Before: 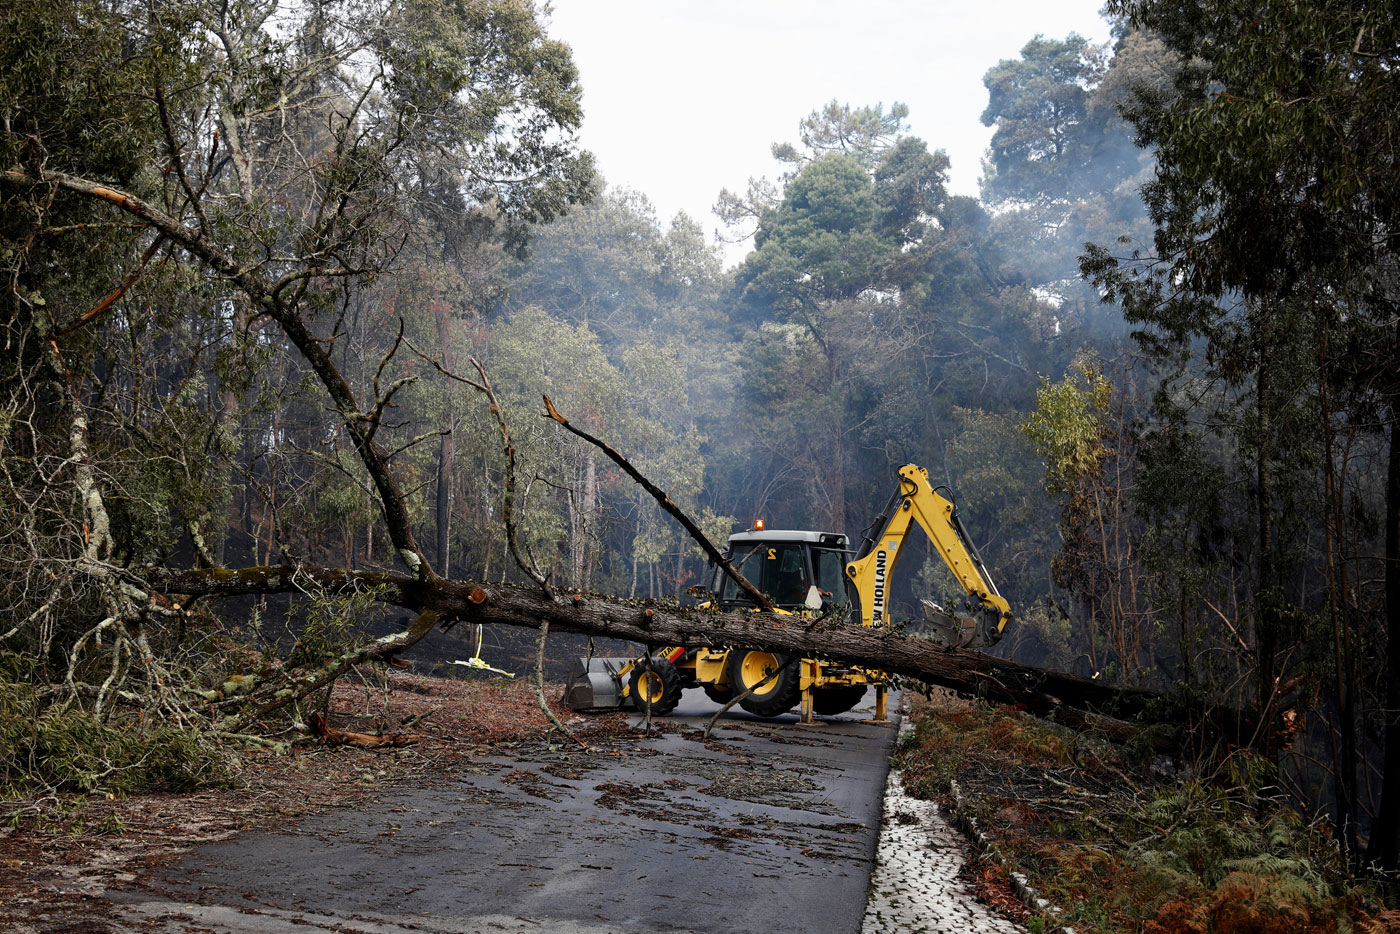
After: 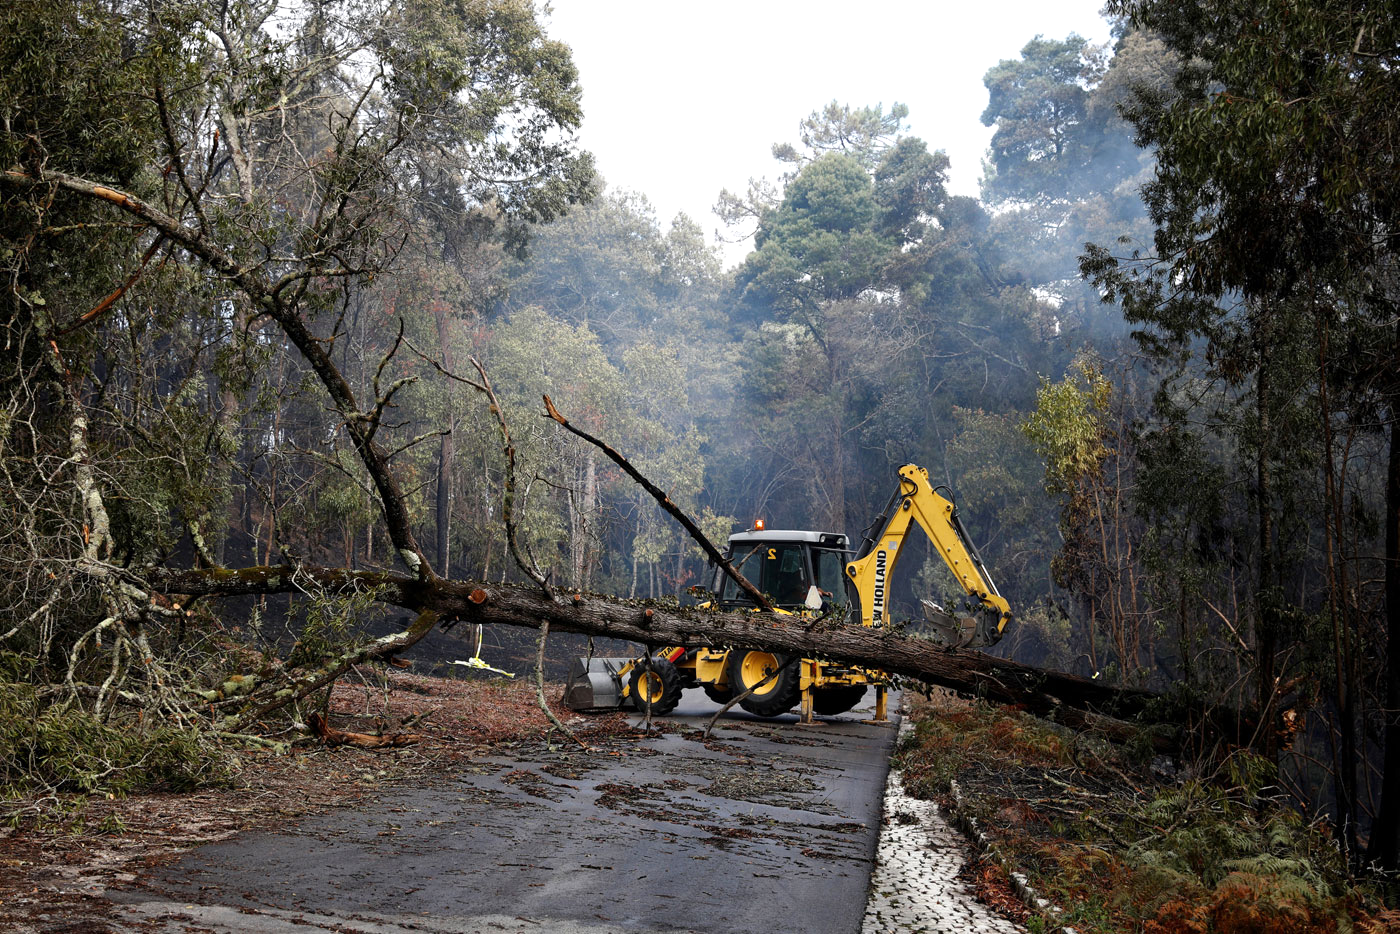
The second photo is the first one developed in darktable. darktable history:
exposure: exposure 0.216 EV, compensate exposure bias true, compensate highlight preservation false
